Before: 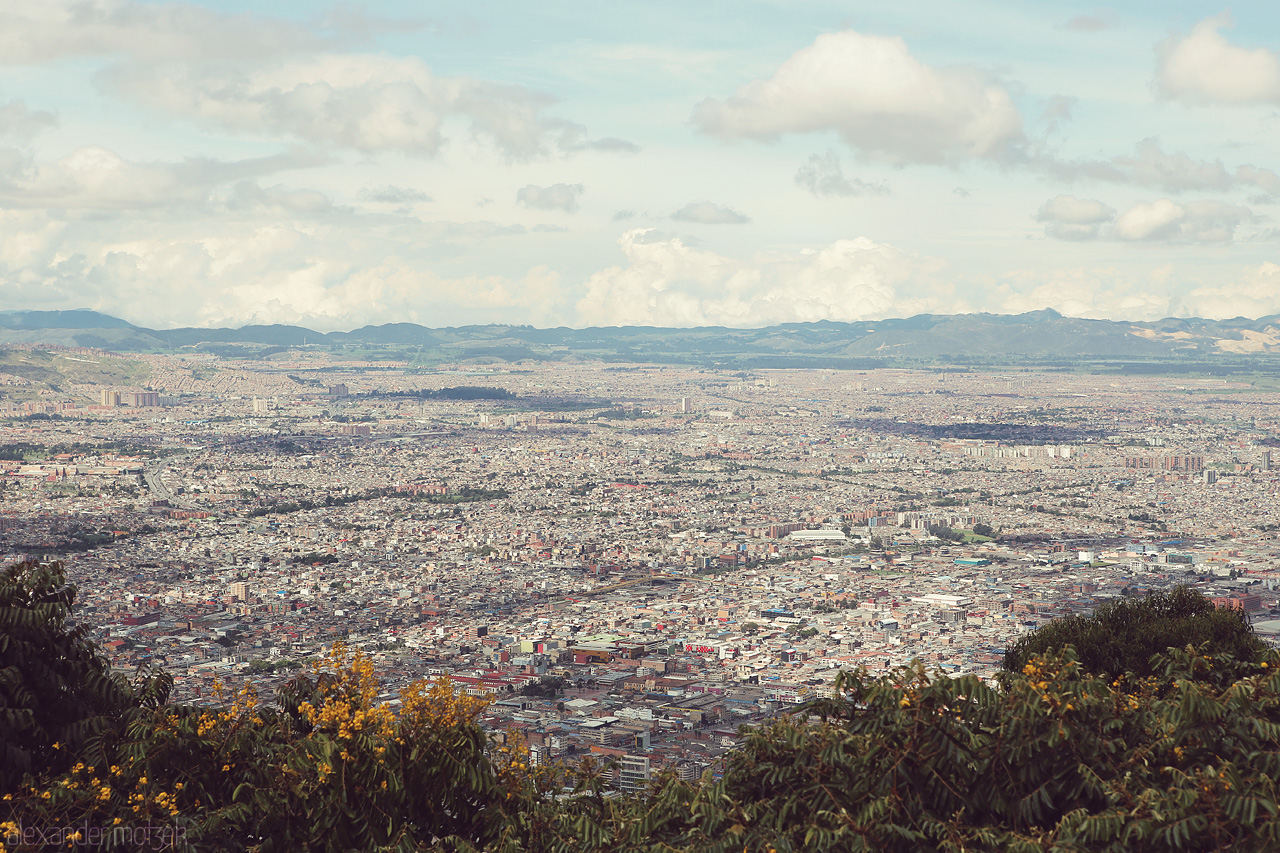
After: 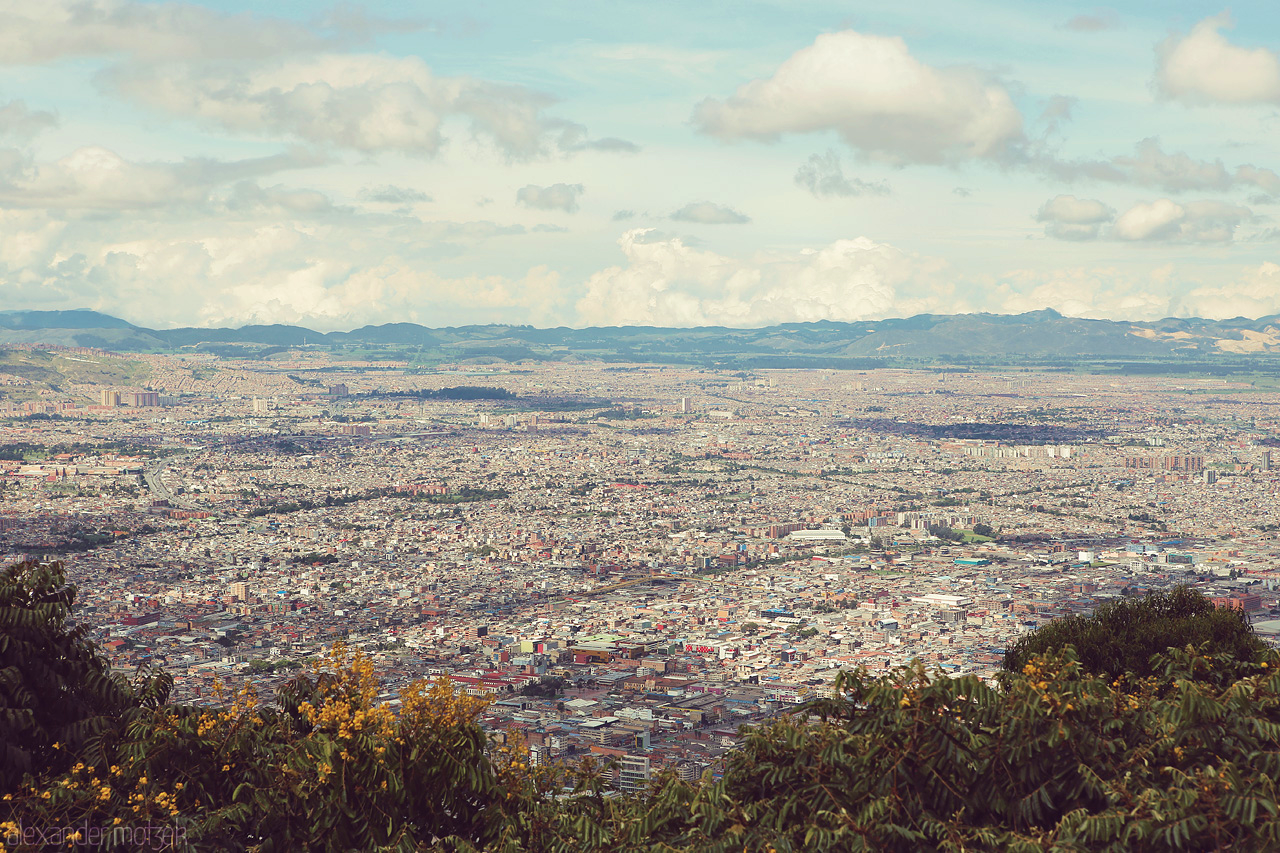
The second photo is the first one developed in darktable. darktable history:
velvia: strength 30%
shadows and highlights: shadows 29.32, highlights -29.32, low approximation 0.01, soften with gaussian
